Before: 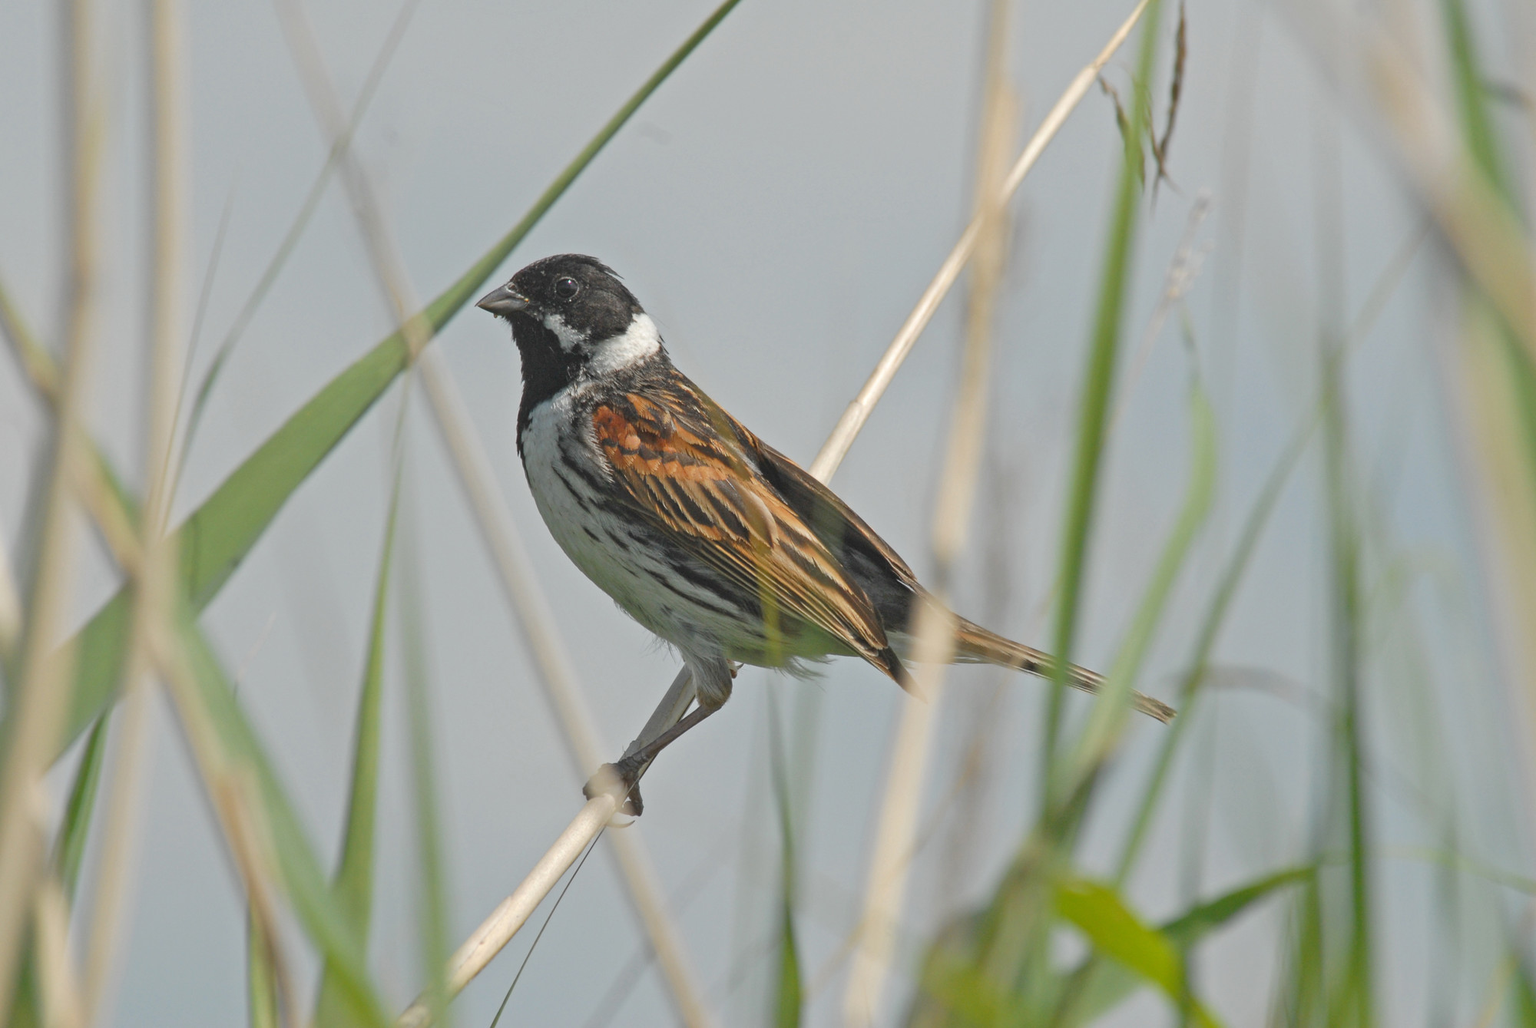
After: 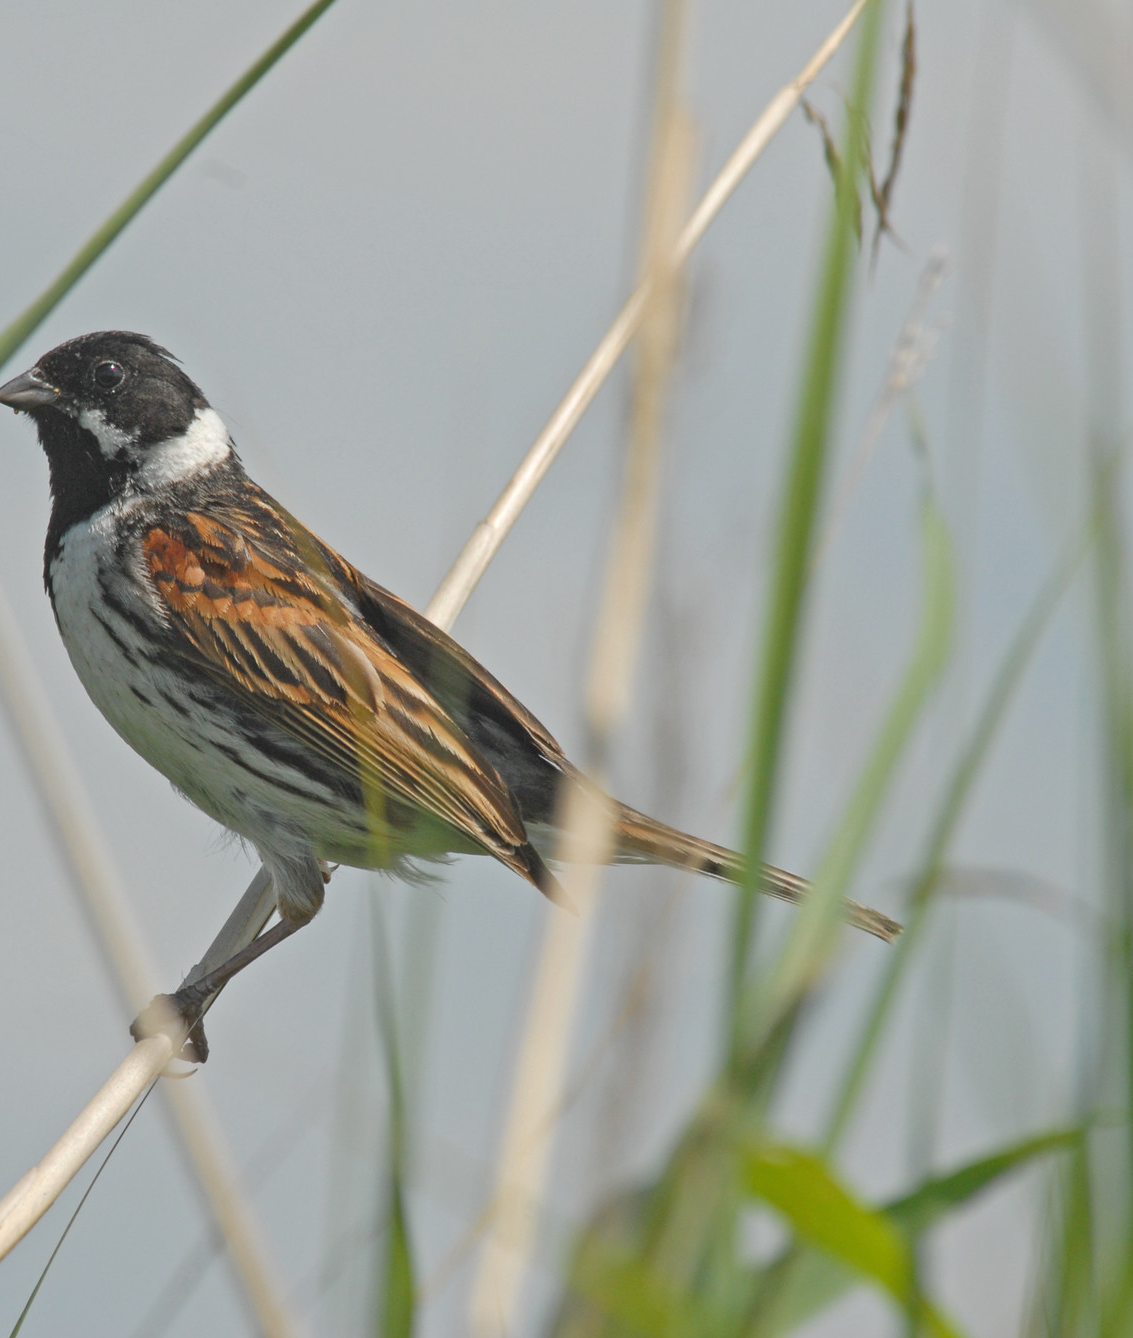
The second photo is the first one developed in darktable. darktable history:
crop: left 31.458%, top 0%, right 11.876%
color correction: highlights a* 0.003, highlights b* -0.283
